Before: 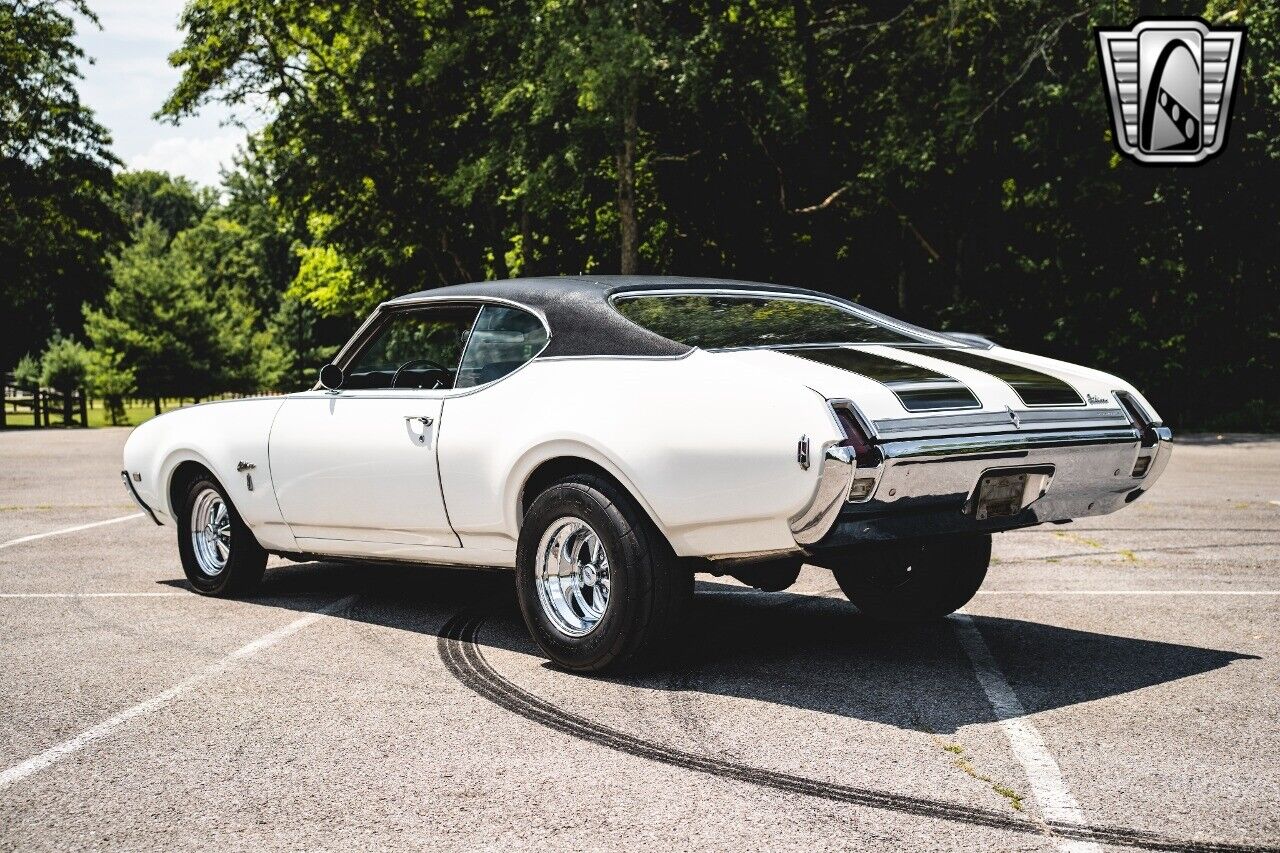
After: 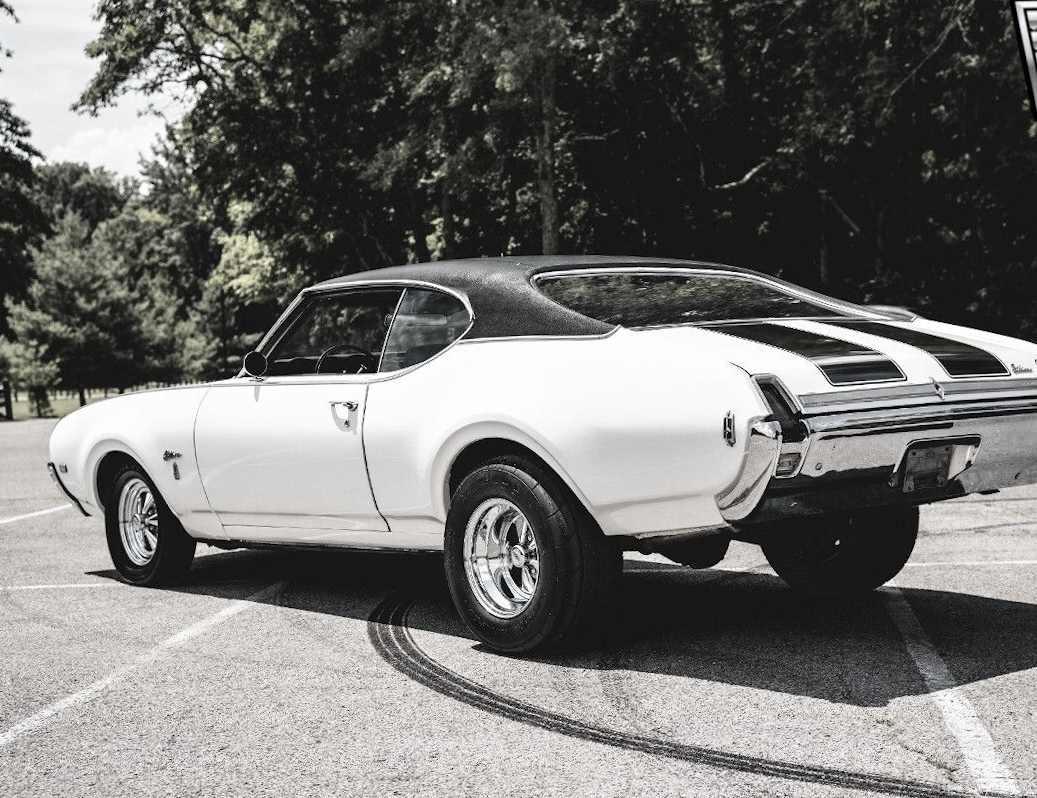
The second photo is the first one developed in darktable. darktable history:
tone equalizer: on, module defaults
color correction: highlights b* 0.033, saturation 0.221
crop and rotate: angle 1.31°, left 4.401%, top 0.847%, right 11.789%, bottom 2.403%
